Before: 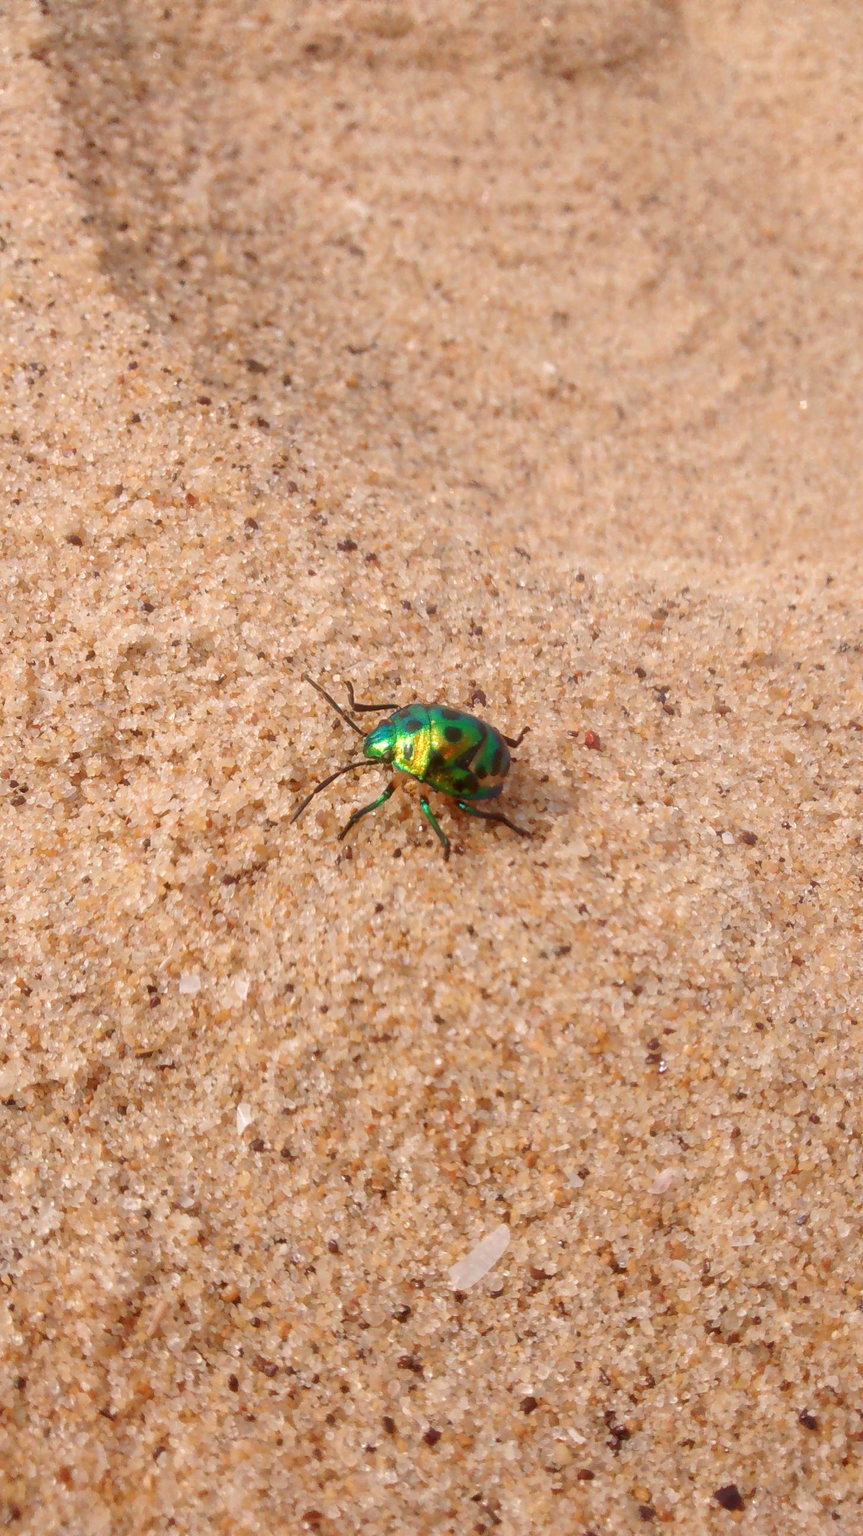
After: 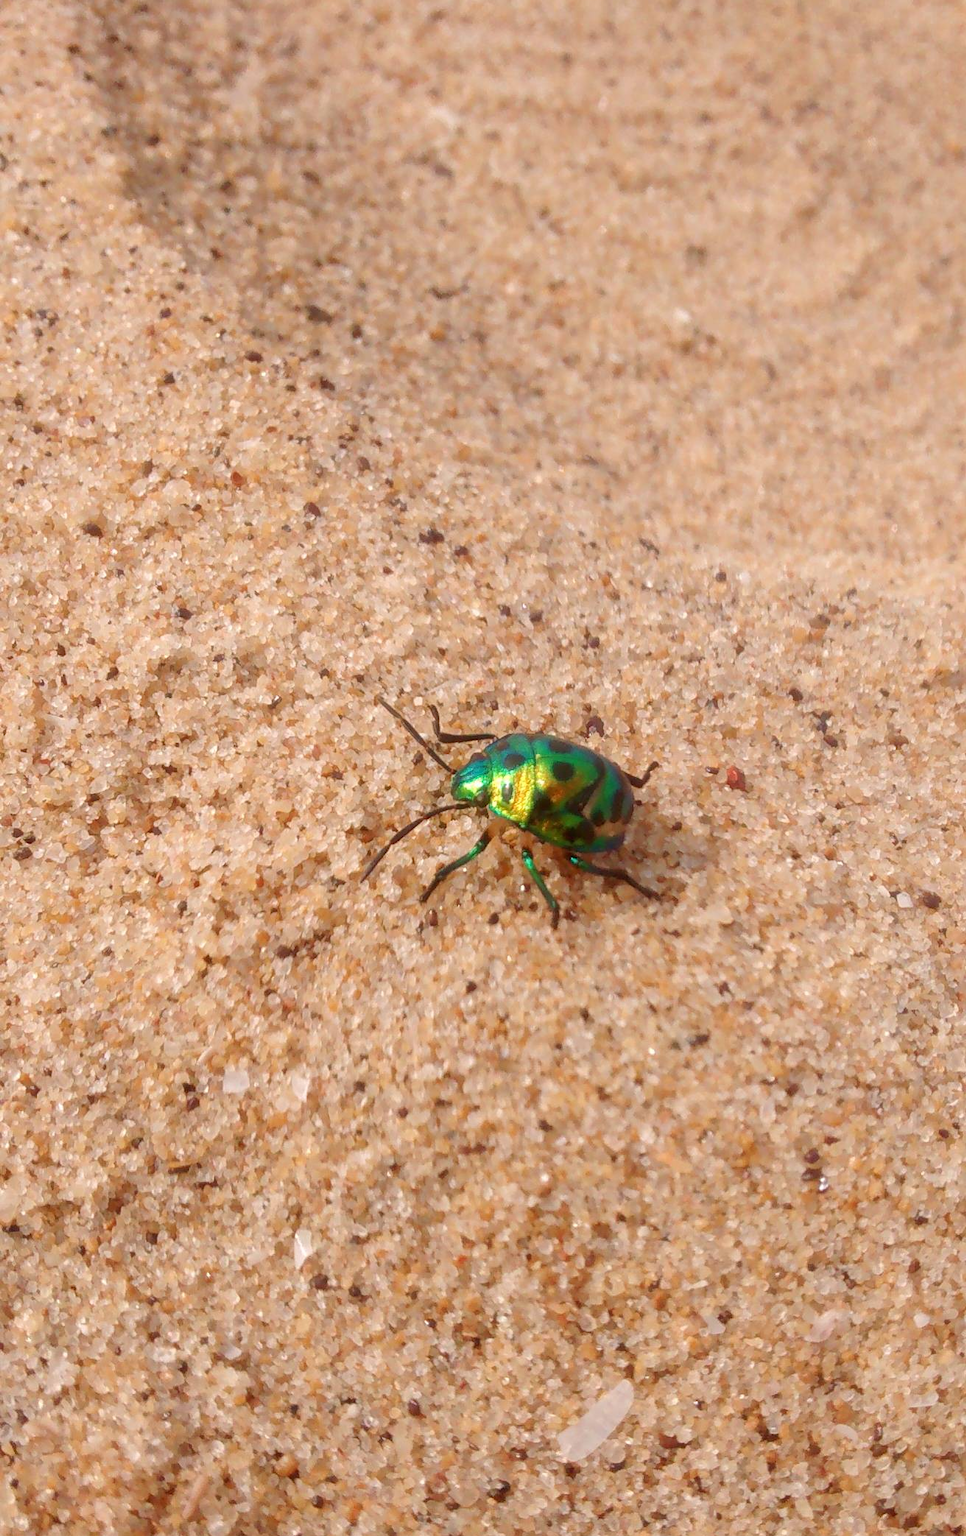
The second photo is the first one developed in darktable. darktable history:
crop: top 7.431%, right 9.792%, bottom 12.073%
